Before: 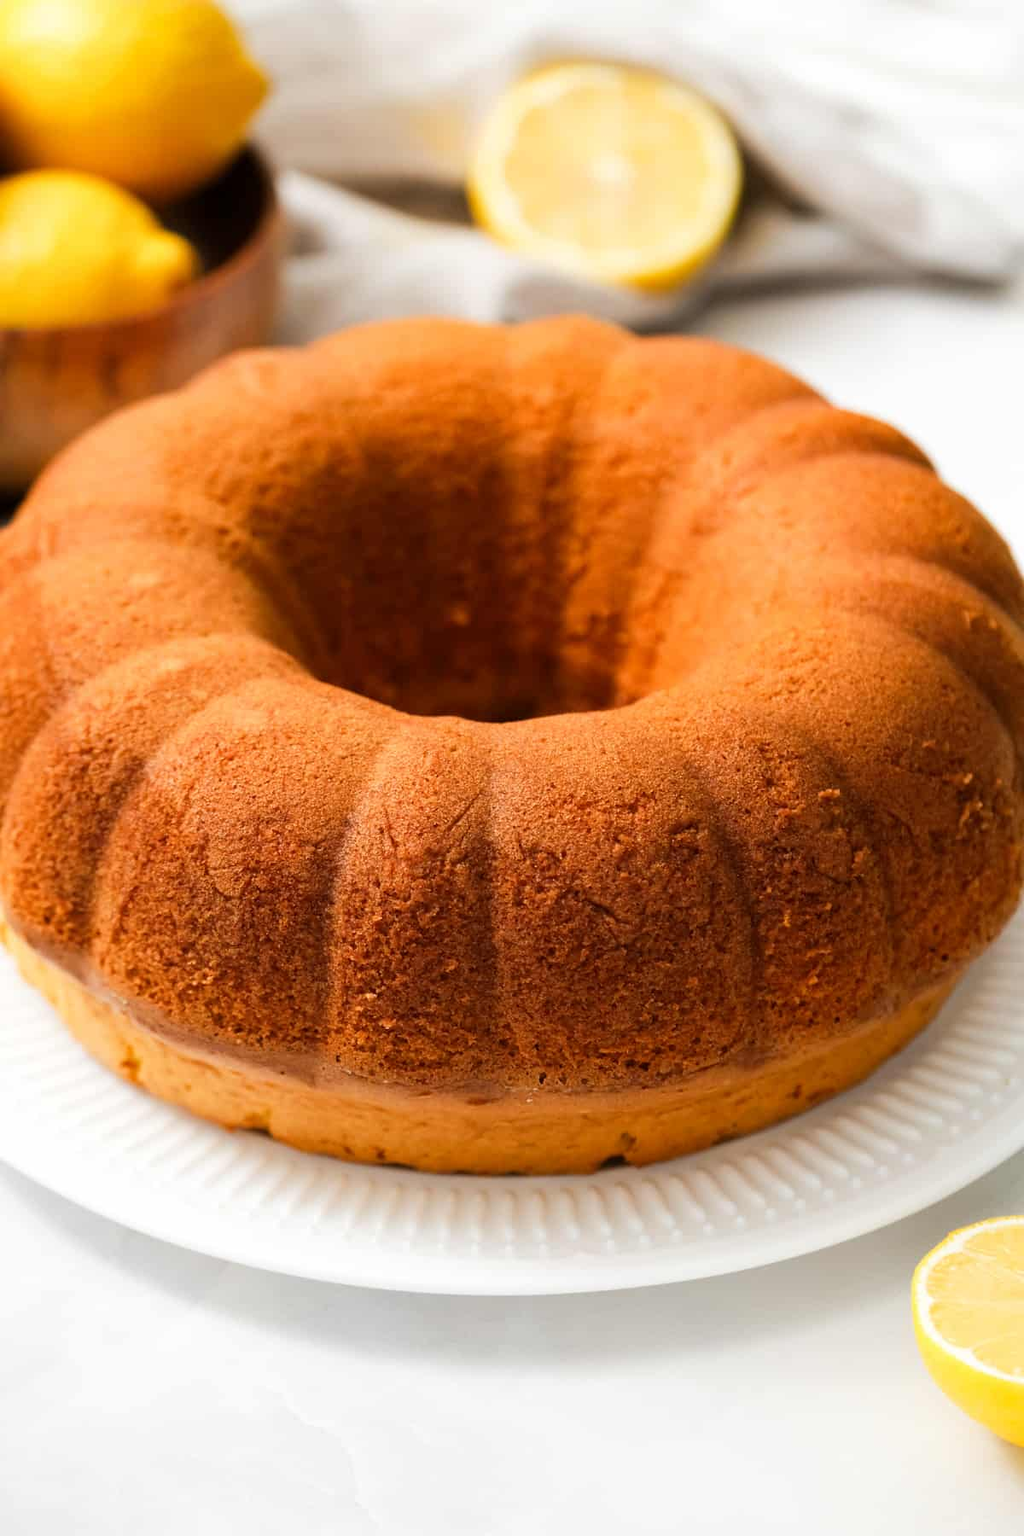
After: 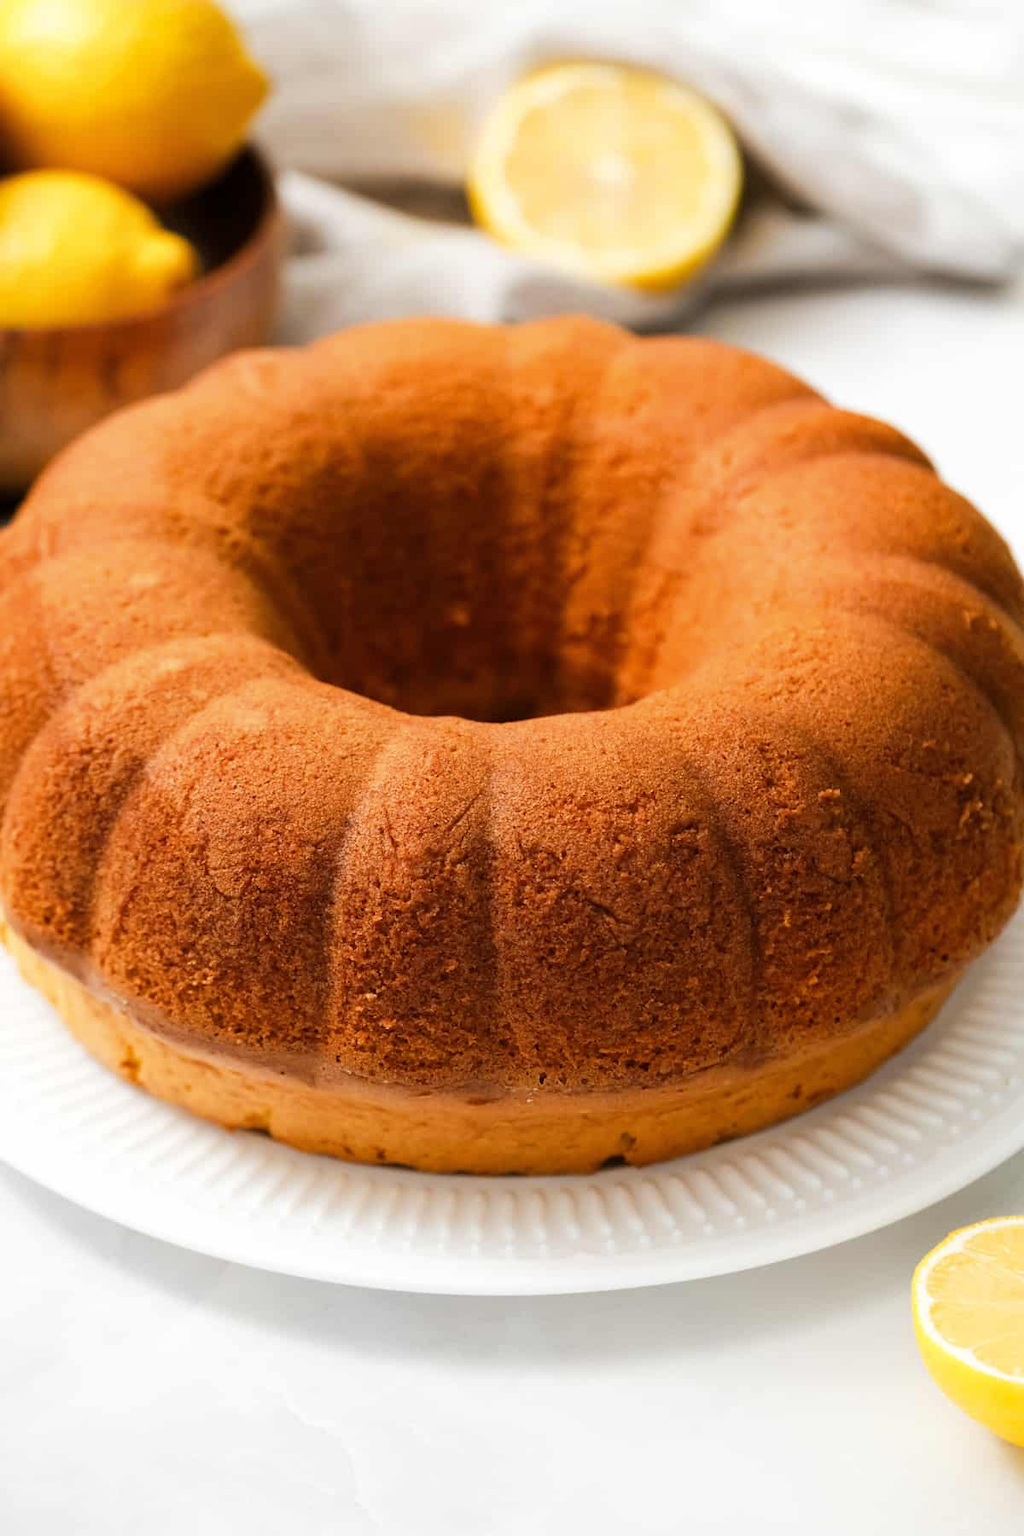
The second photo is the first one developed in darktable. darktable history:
color zones: curves: ch0 [(0.068, 0.464) (0.25, 0.5) (0.48, 0.508) (0.75, 0.536) (0.886, 0.476) (0.967, 0.456)]; ch1 [(0.066, 0.456) (0.25, 0.5) (0.616, 0.508) (0.746, 0.56) (0.934, 0.444)]
